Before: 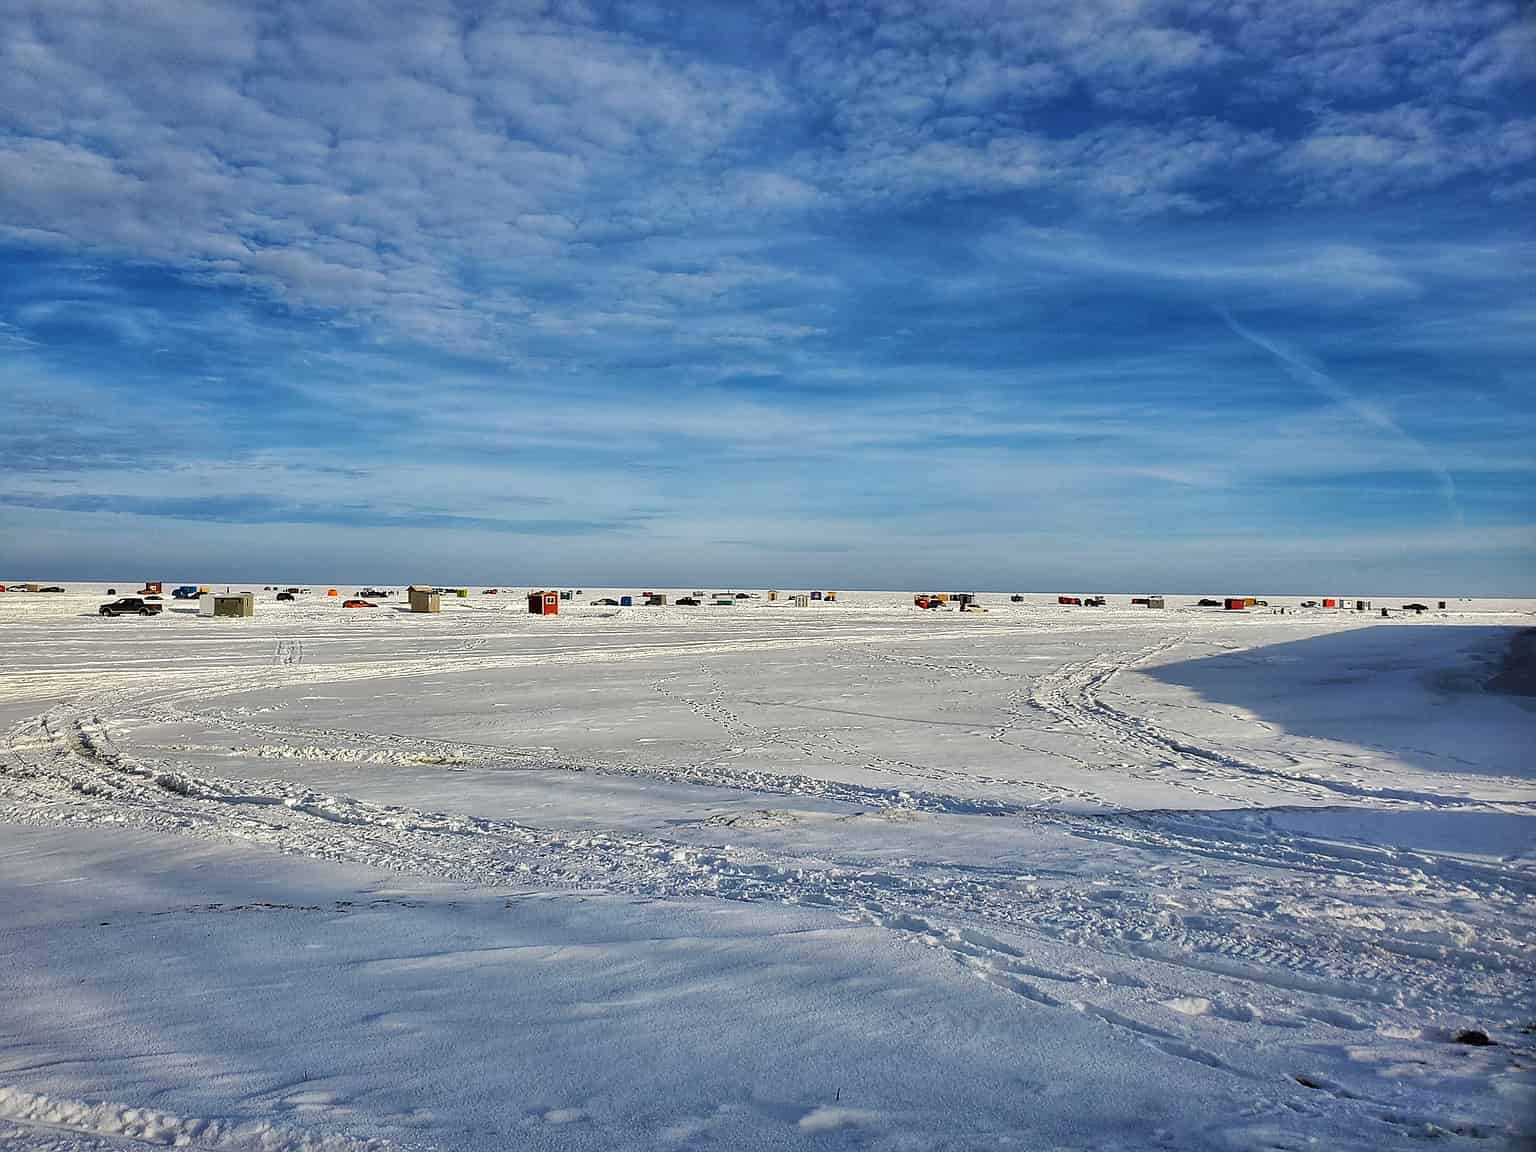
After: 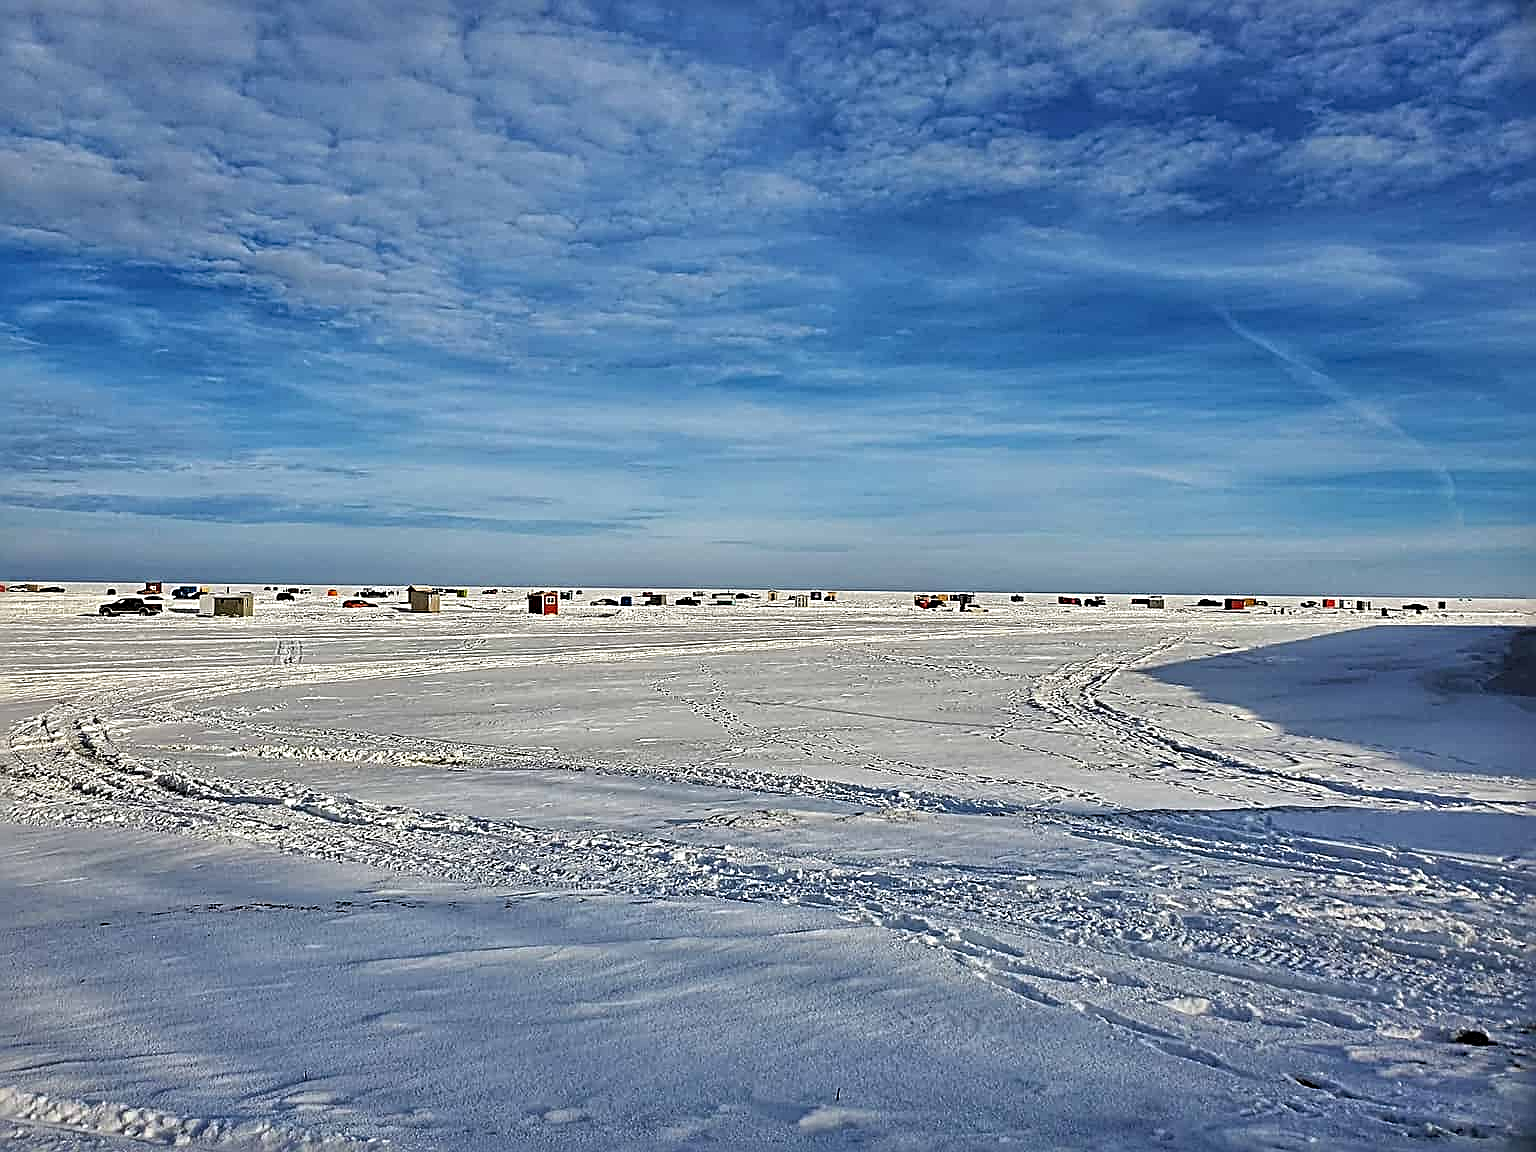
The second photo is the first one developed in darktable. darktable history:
sharpen: radius 3.653, amount 0.923
